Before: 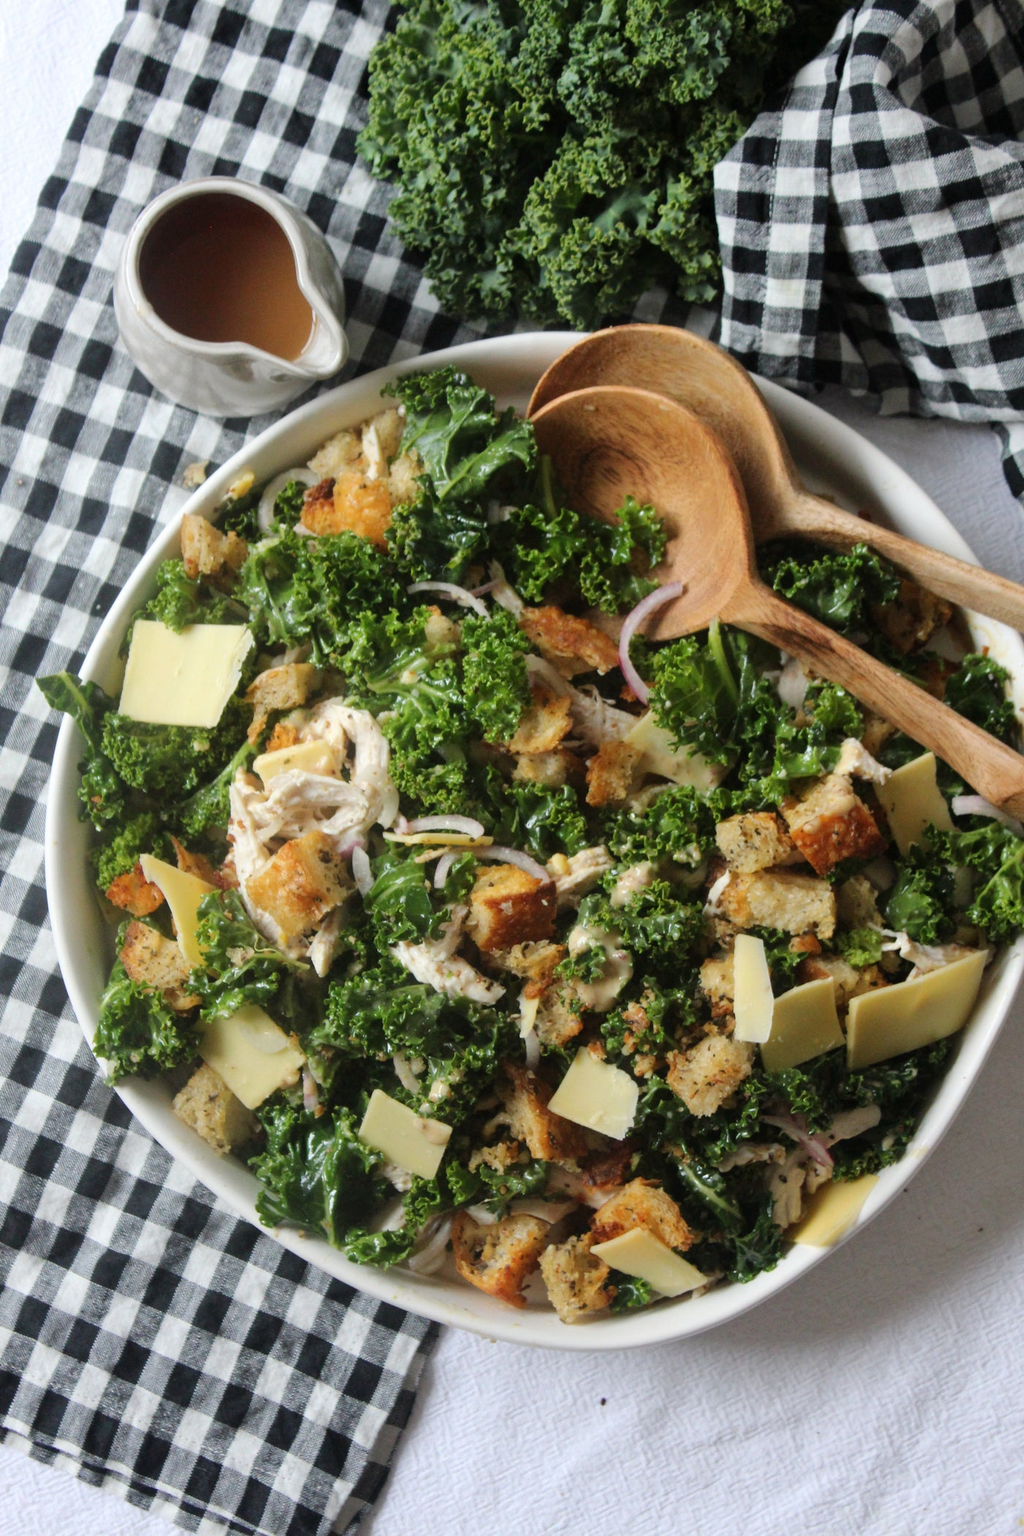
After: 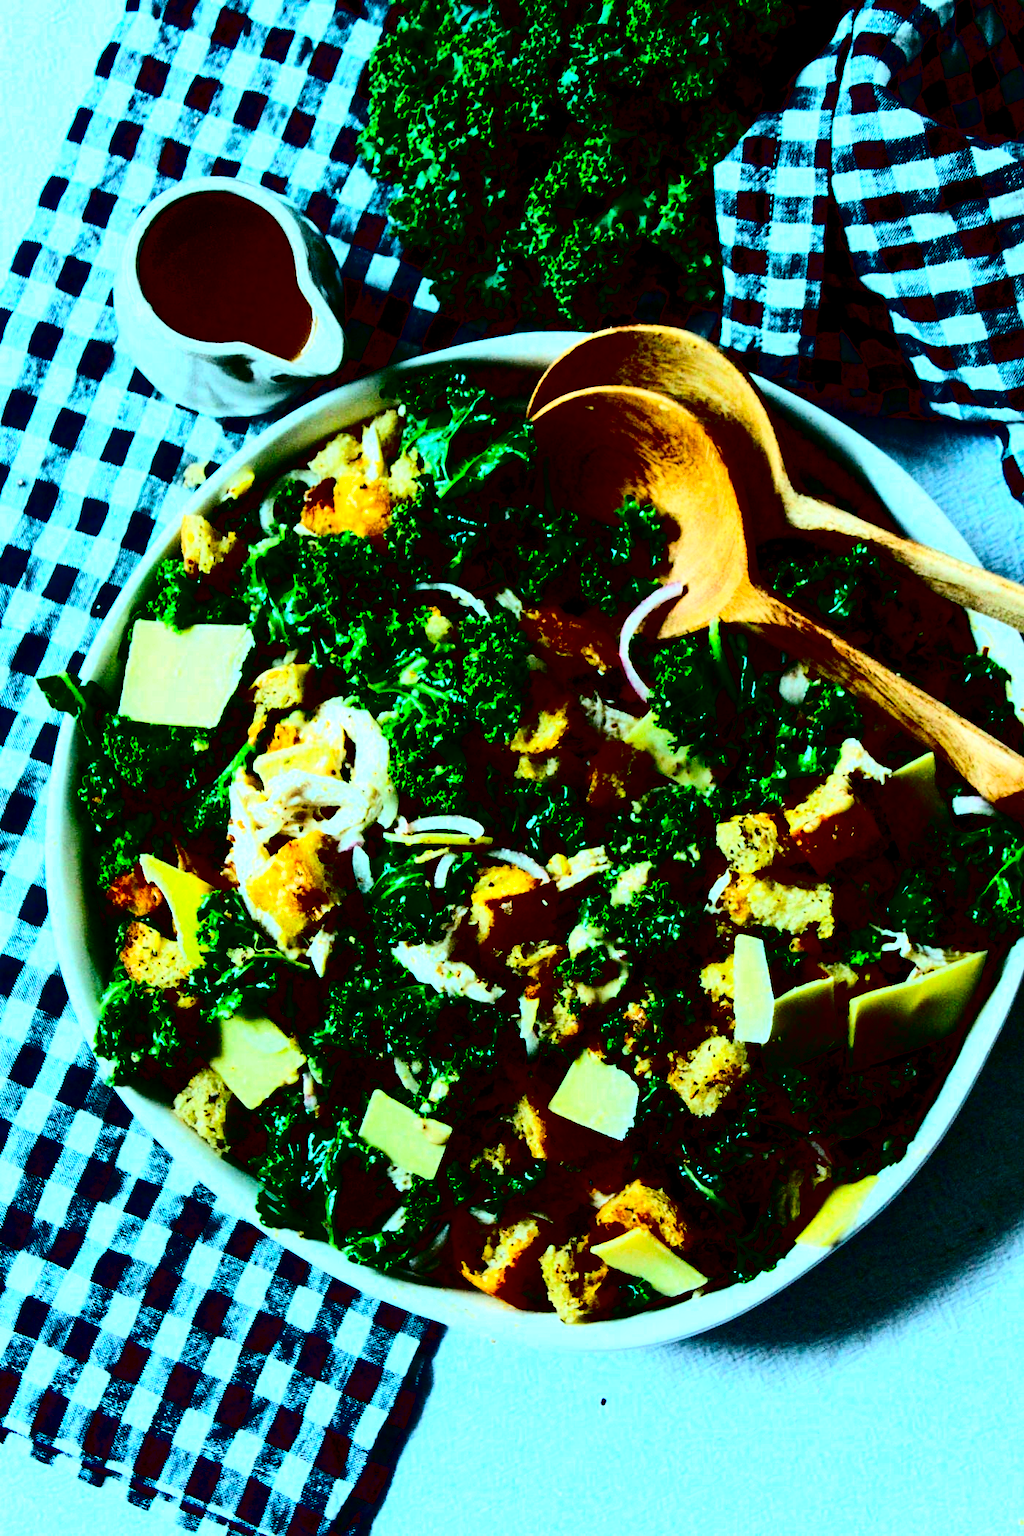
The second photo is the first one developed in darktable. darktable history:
color balance rgb: shadows lift › luminance -7.7%, shadows lift › chroma 2.13%, shadows lift › hue 200.79°, power › luminance -7.77%, power › chroma 2.27%, power › hue 220.69°, highlights gain › luminance 15.15%, highlights gain › chroma 4%, highlights gain › hue 209.35°, global offset › luminance -0.21%, global offset › chroma 0.27%, perceptual saturation grading › global saturation 24.42%, perceptual saturation grading › highlights -24.42%, perceptual saturation grading › mid-tones 24.42%, perceptual saturation grading › shadows 40%, perceptual brilliance grading › global brilliance -5%, perceptual brilliance grading › highlights 24.42%, perceptual brilliance grading › mid-tones 7%, perceptual brilliance grading › shadows -5%
contrast brightness saturation: contrast 0.77, brightness -1, saturation 1
